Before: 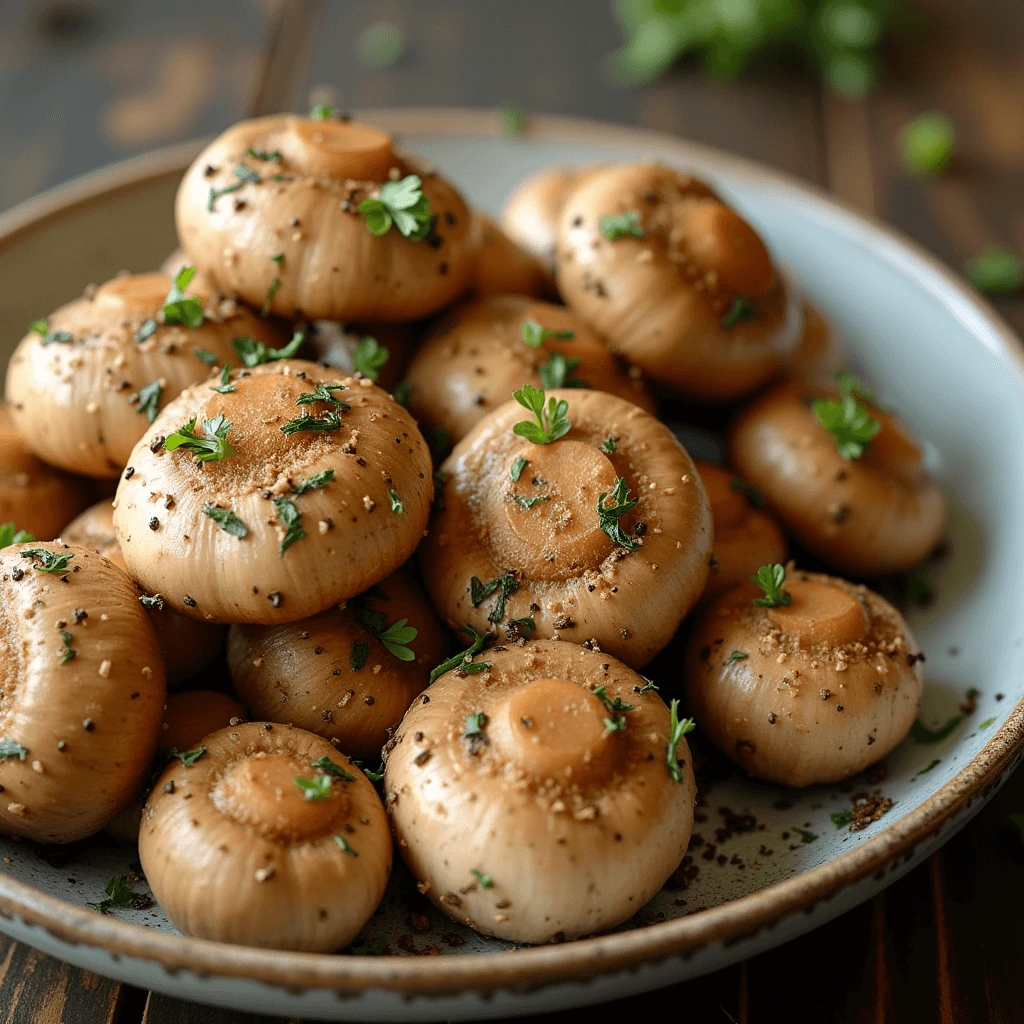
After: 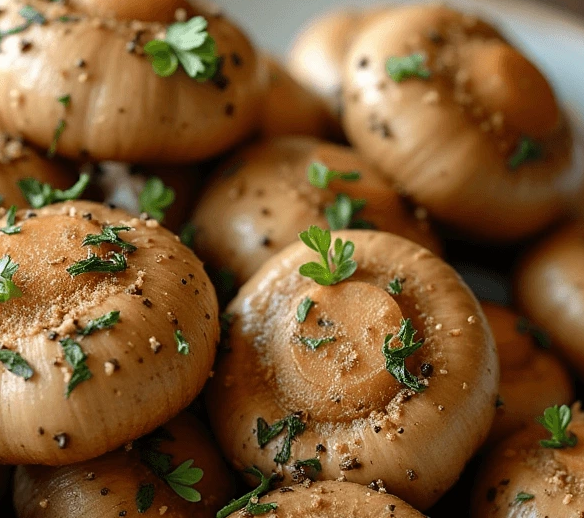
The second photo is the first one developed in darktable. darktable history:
crop: left 20.993%, top 15.584%, right 21.958%, bottom 33.795%
